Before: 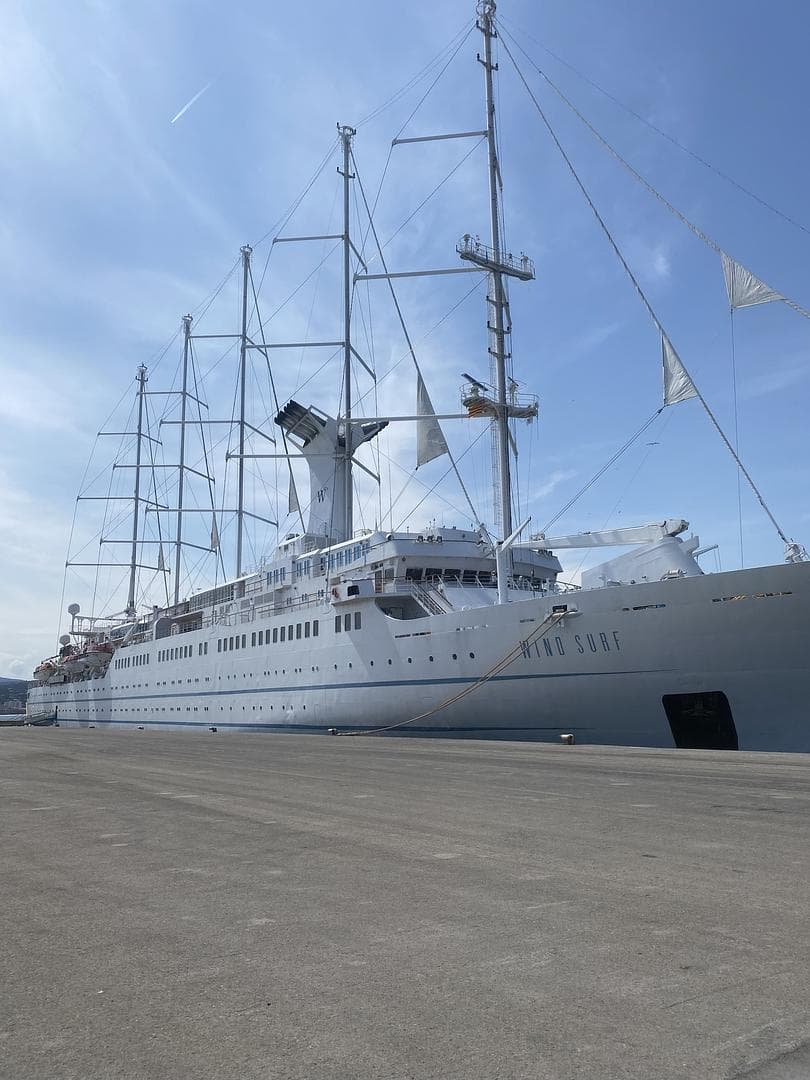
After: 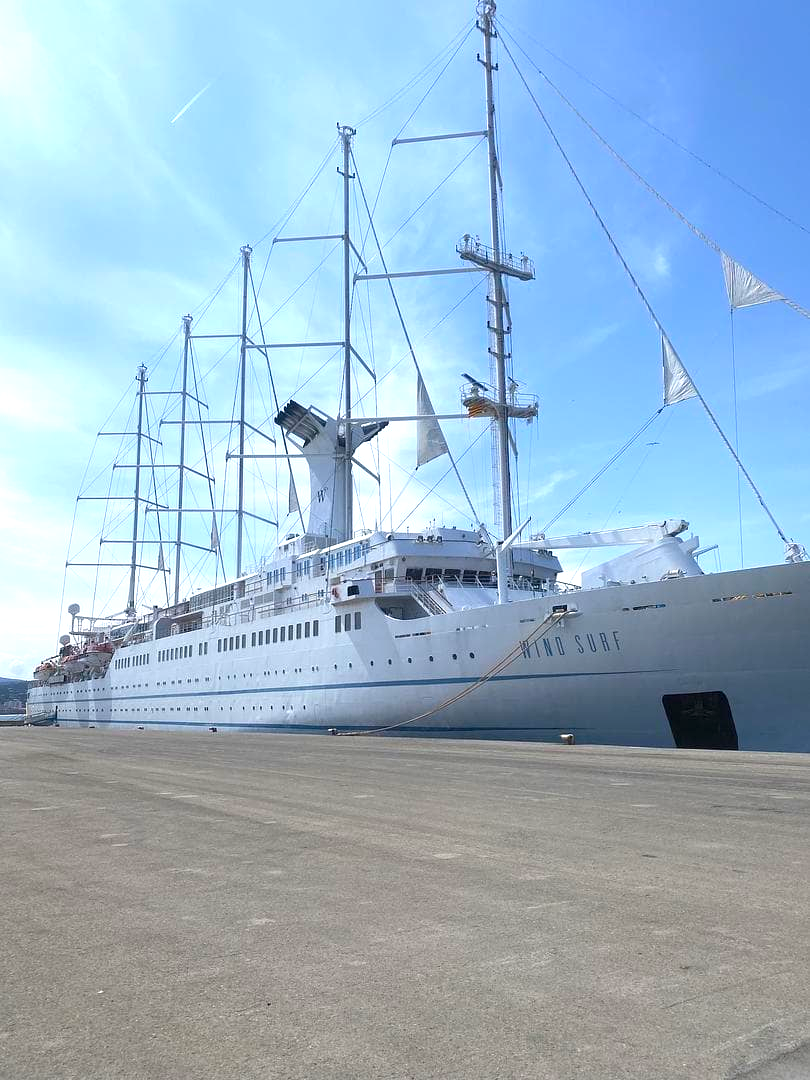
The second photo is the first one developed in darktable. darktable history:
exposure: black level correction 0, exposure 0.693 EV, compensate highlight preservation false
color balance rgb: perceptual saturation grading › global saturation 30.918%, global vibrance 20%
